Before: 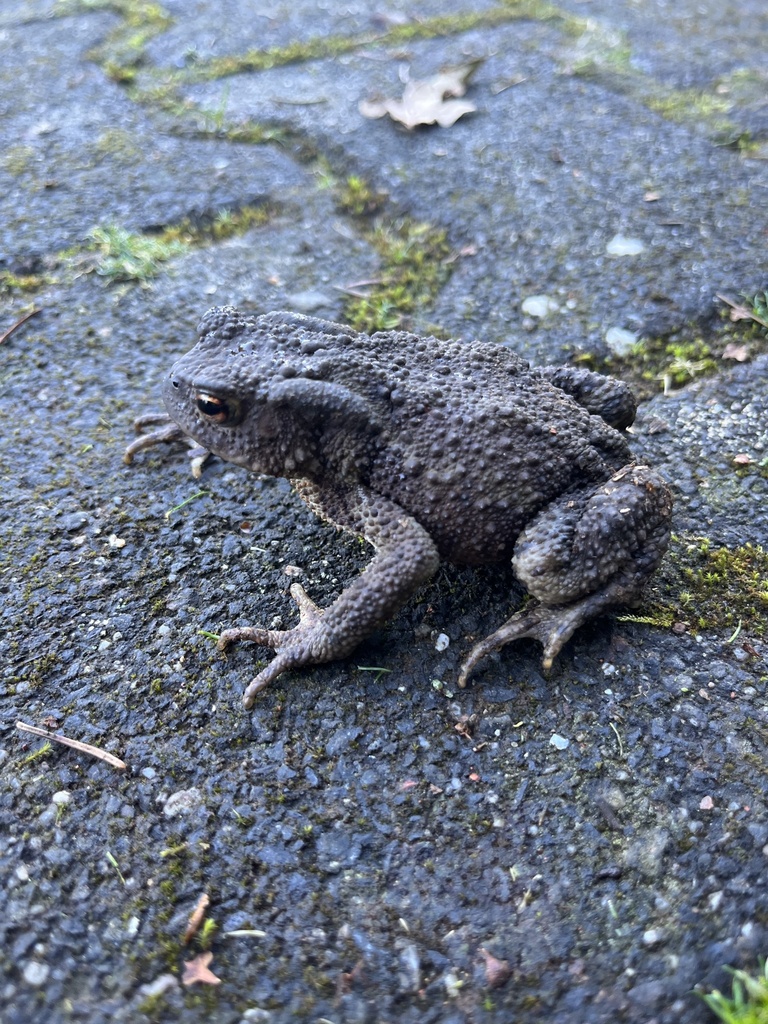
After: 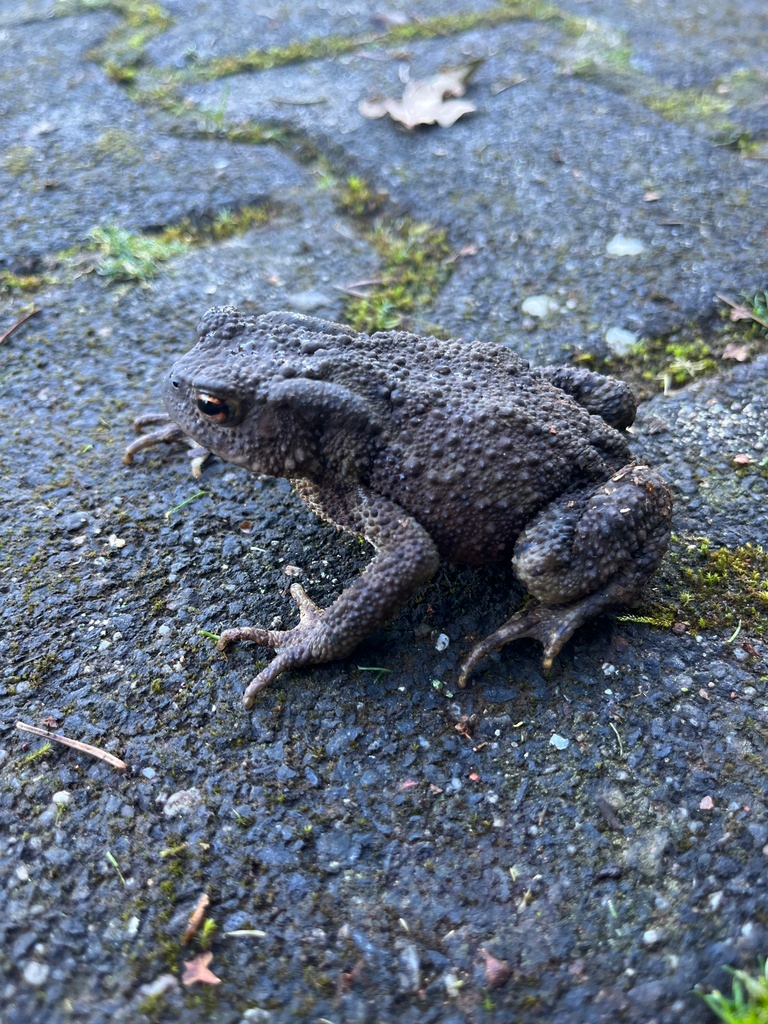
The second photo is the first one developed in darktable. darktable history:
shadows and highlights: shadows -87.53, highlights -36.99, soften with gaussian
